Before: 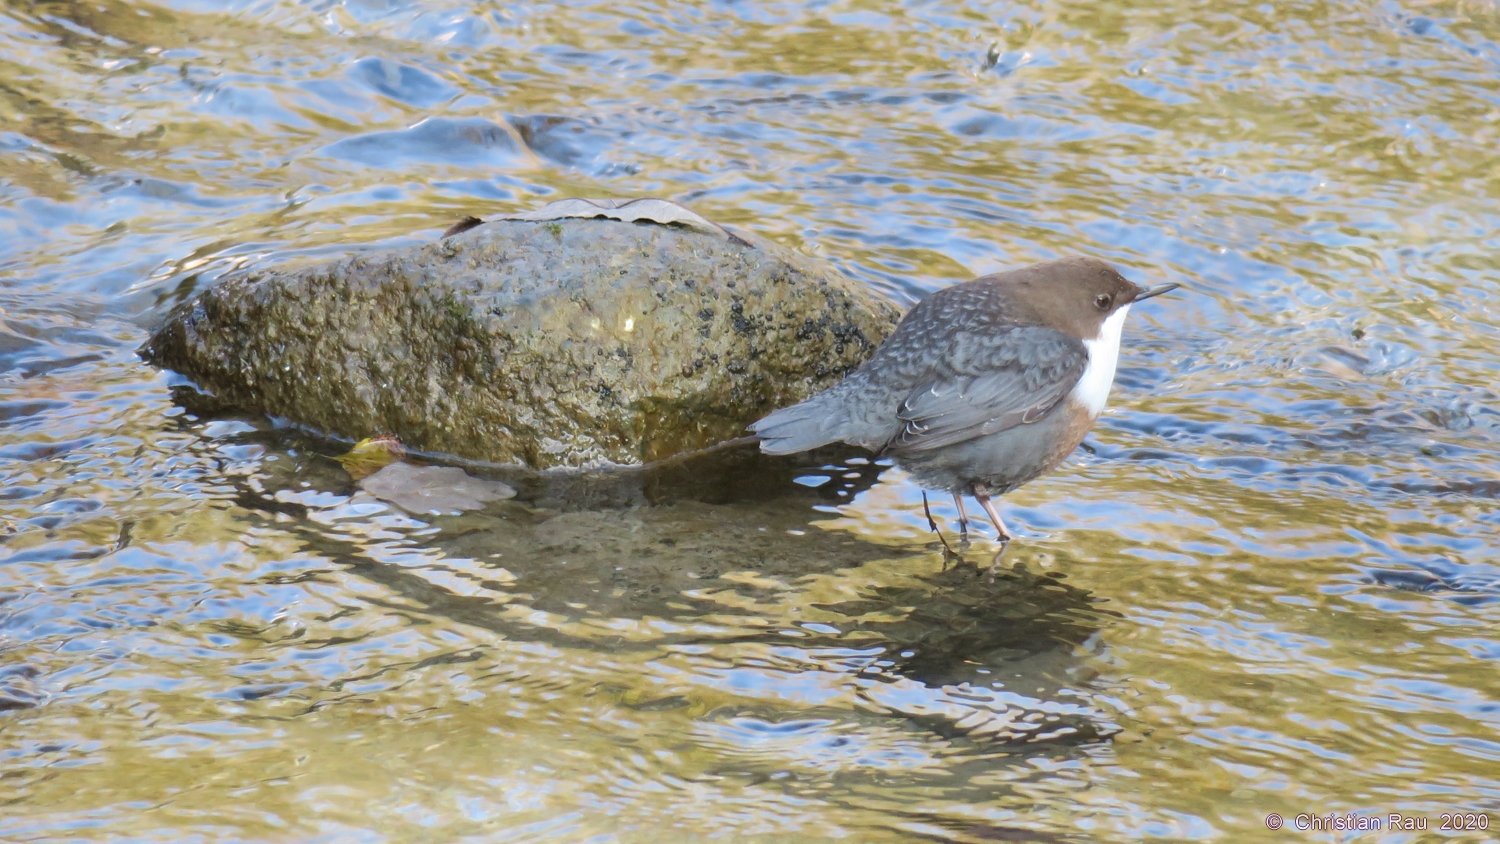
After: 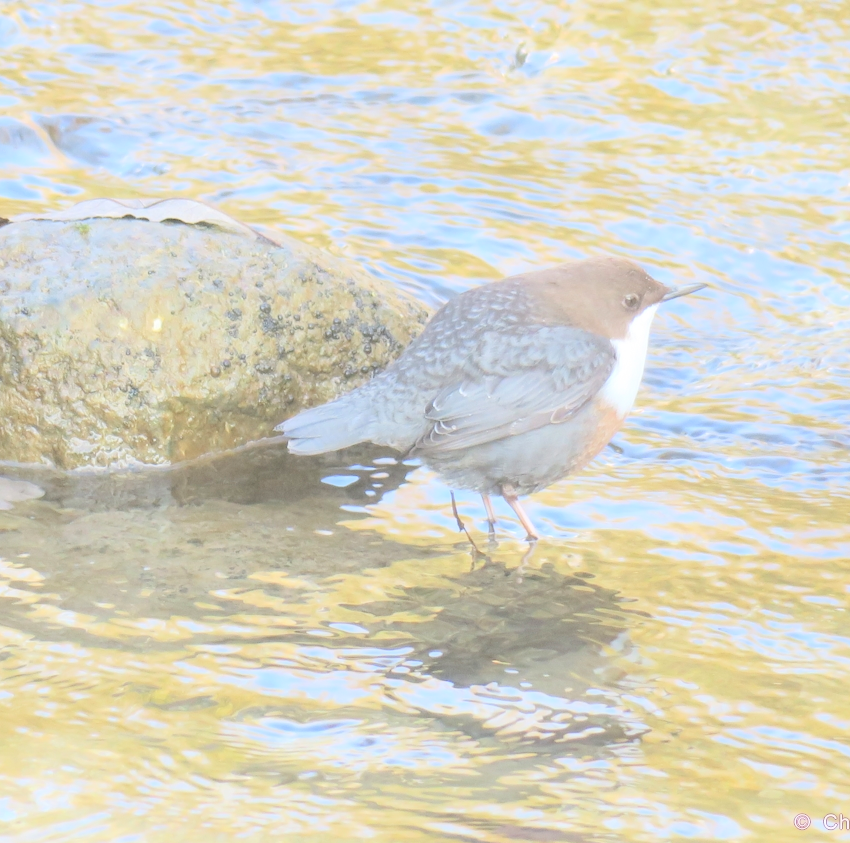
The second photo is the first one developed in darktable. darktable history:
crop: left 31.514%, top 0.01%, right 11.789%
color balance rgb: perceptual saturation grading › global saturation 0.744%
contrast brightness saturation: brightness 0.983
